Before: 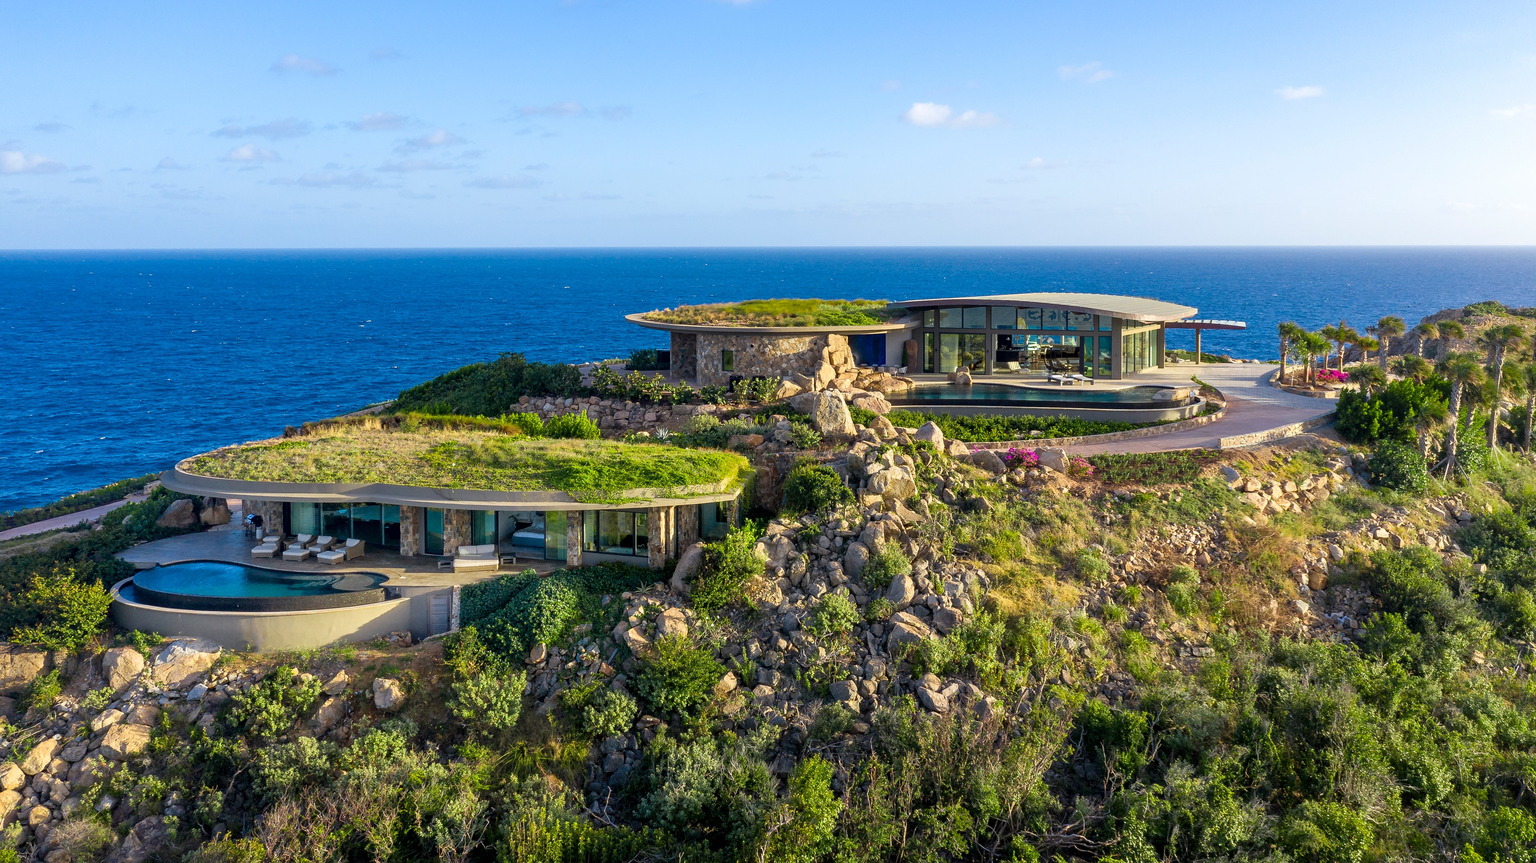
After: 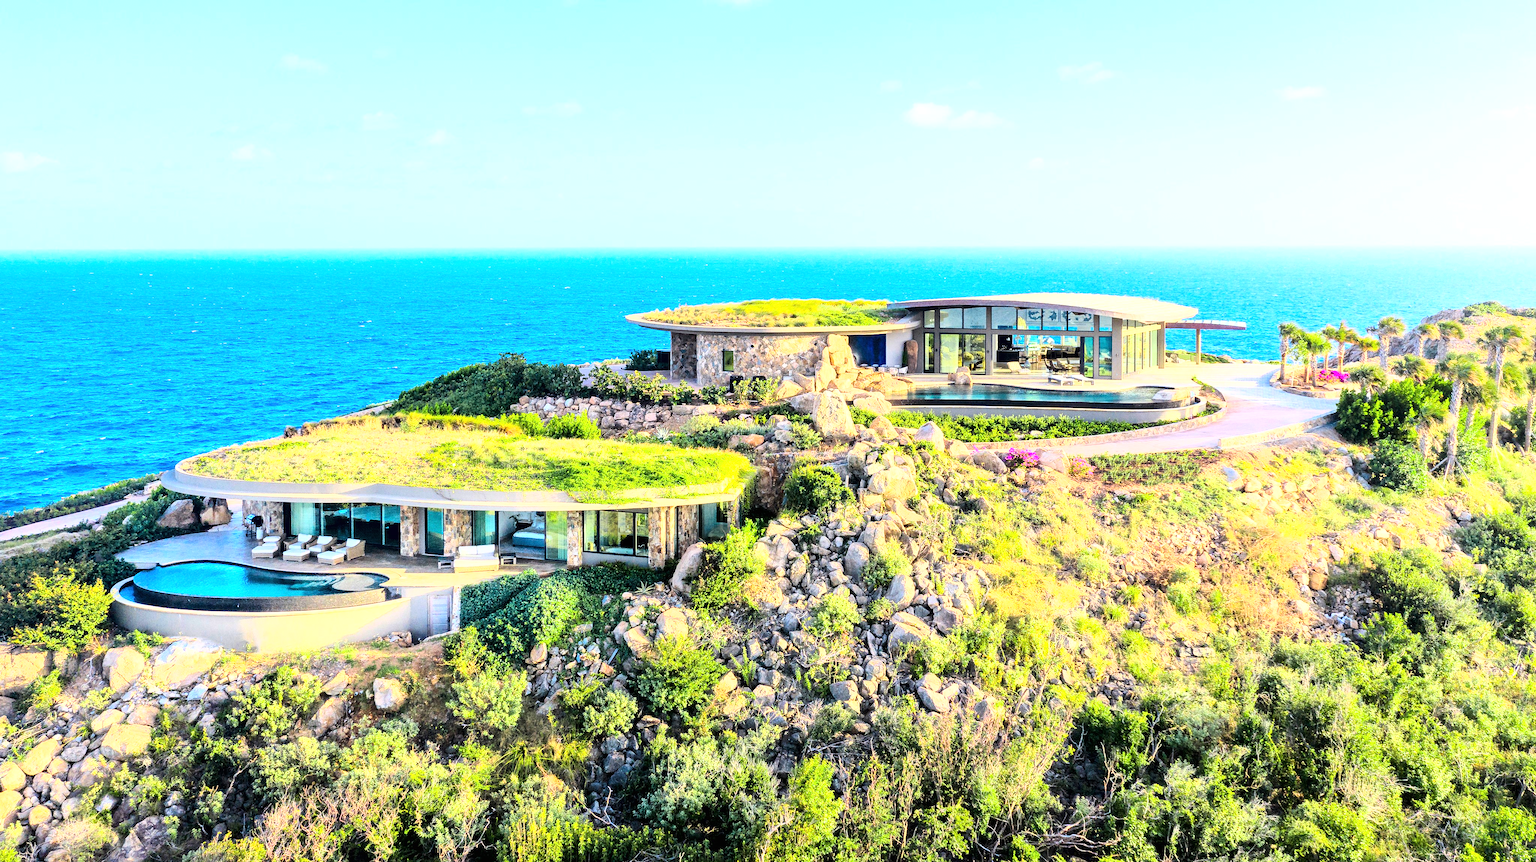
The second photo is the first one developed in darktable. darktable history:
exposure: black level correction 0, exposure 1.096 EV, compensate exposure bias true, compensate highlight preservation false
base curve: curves: ch0 [(0, 0) (0.007, 0.004) (0.027, 0.03) (0.046, 0.07) (0.207, 0.54) (0.442, 0.872) (0.673, 0.972) (1, 1)]
